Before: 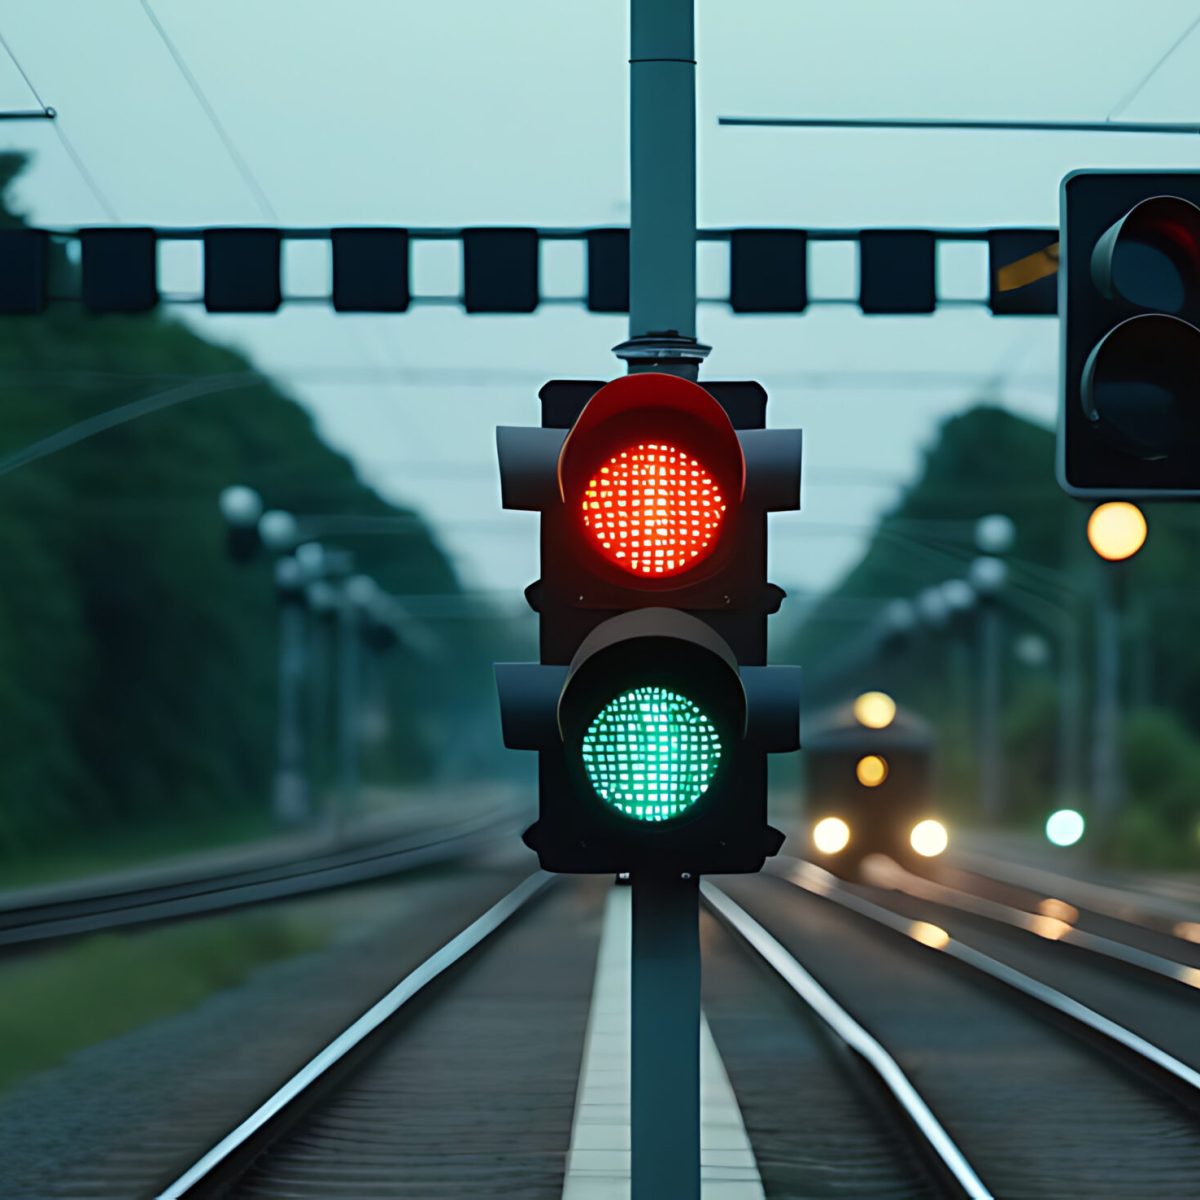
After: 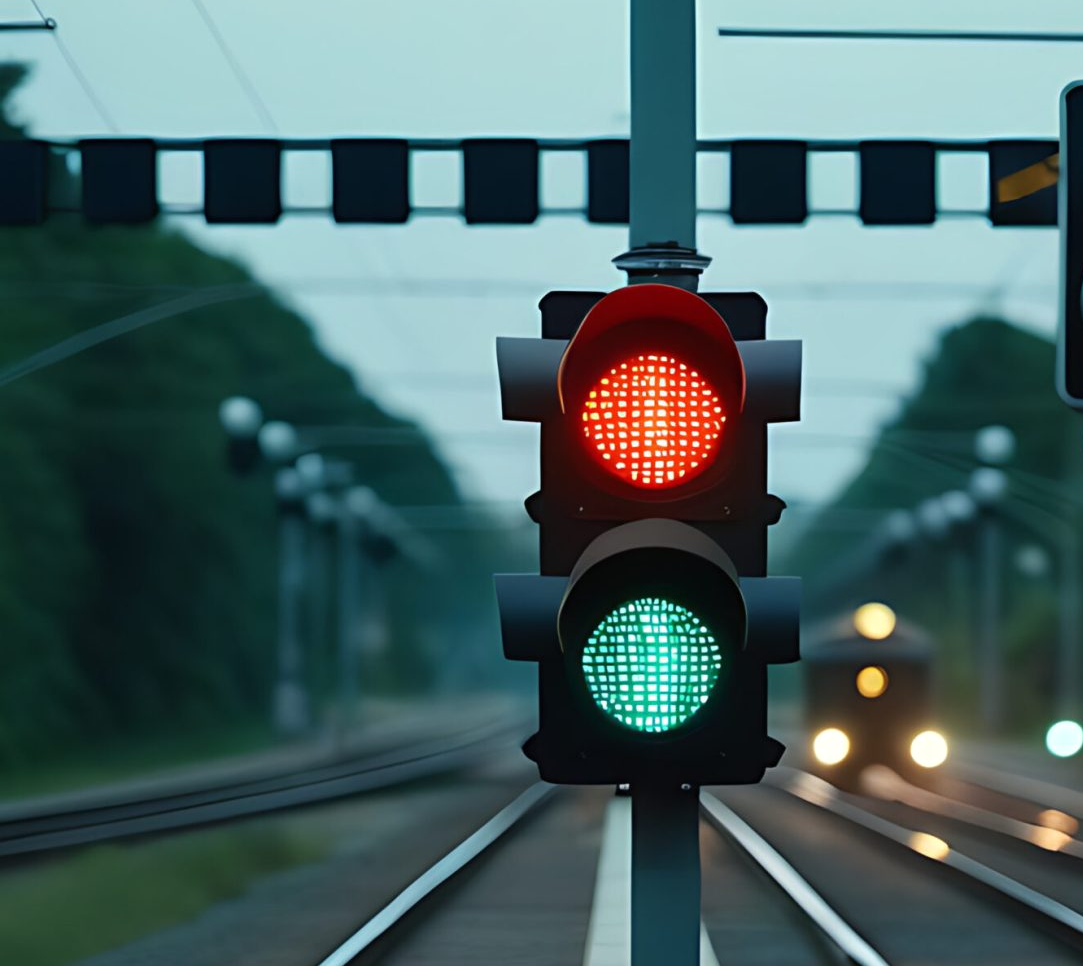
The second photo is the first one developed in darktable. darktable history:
crop: top 7.49%, right 9.717%, bottom 11.943%
tone equalizer: on, module defaults
